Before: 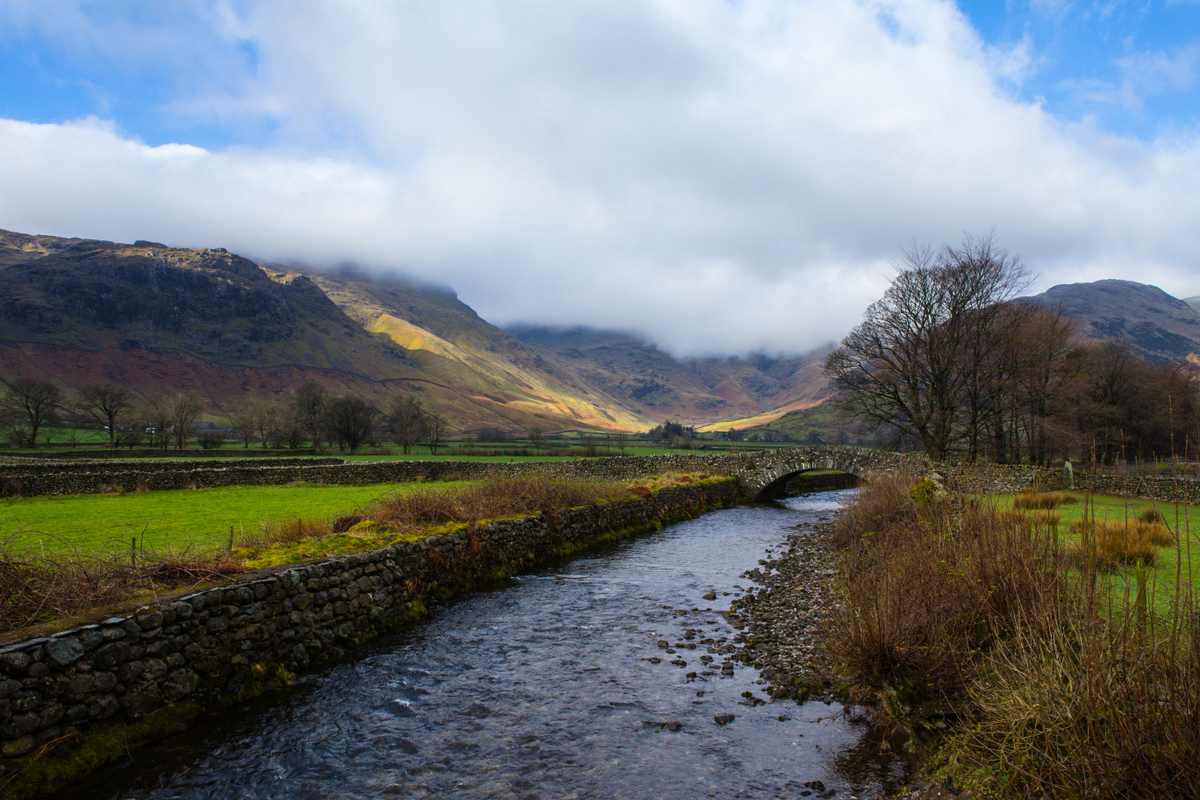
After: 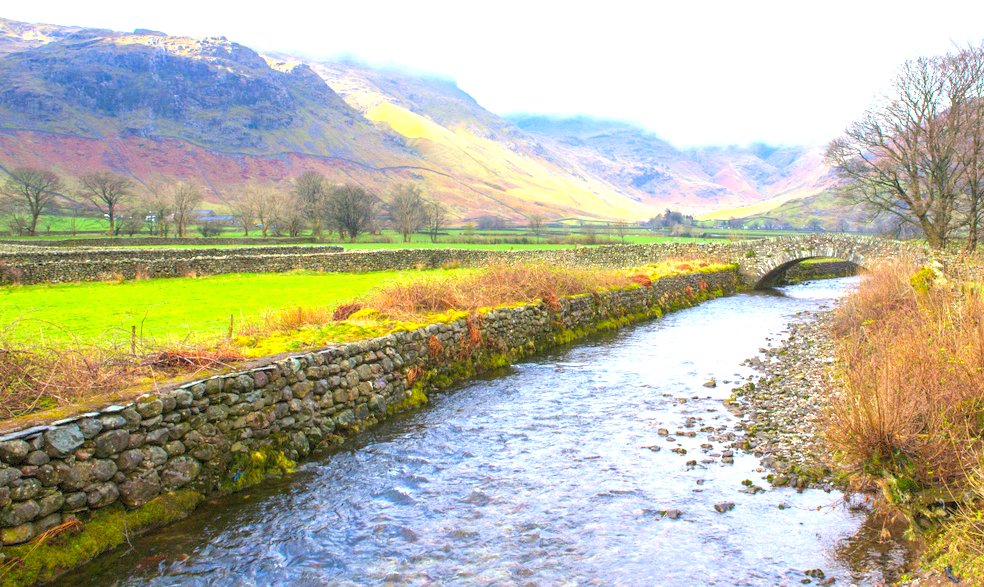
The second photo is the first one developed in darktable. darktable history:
exposure: black level correction 0, exposure 1.625 EV, compensate exposure bias true, compensate highlight preservation false
crop: top 26.531%, right 17.959%
levels: levels [0.008, 0.318, 0.836]
